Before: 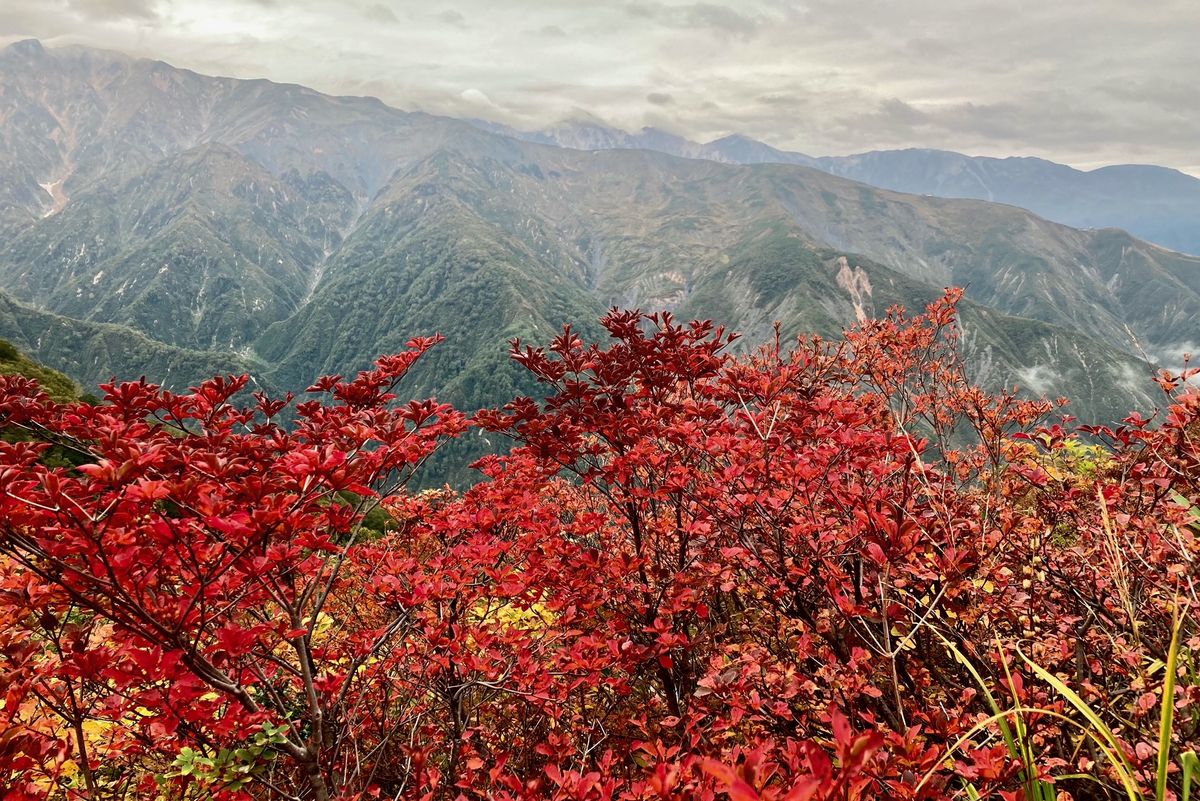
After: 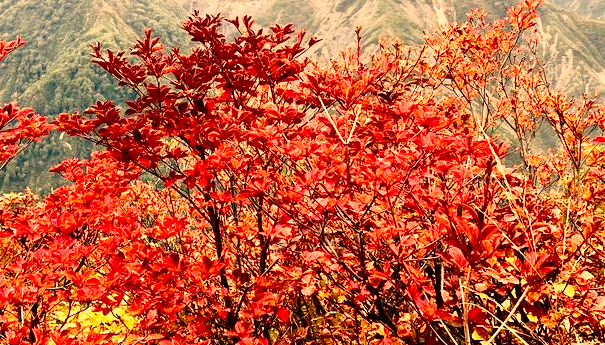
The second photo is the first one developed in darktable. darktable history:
color correction: highlights a* 14.87, highlights b* 31.76
crop: left 34.983%, top 36.955%, right 14.559%, bottom 19.934%
base curve: curves: ch0 [(0, 0) (0.012, 0.01) (0.073, 0.168) (0.31, 0.711) (0.645, 0.957) (1, 1)], preserve colors none
